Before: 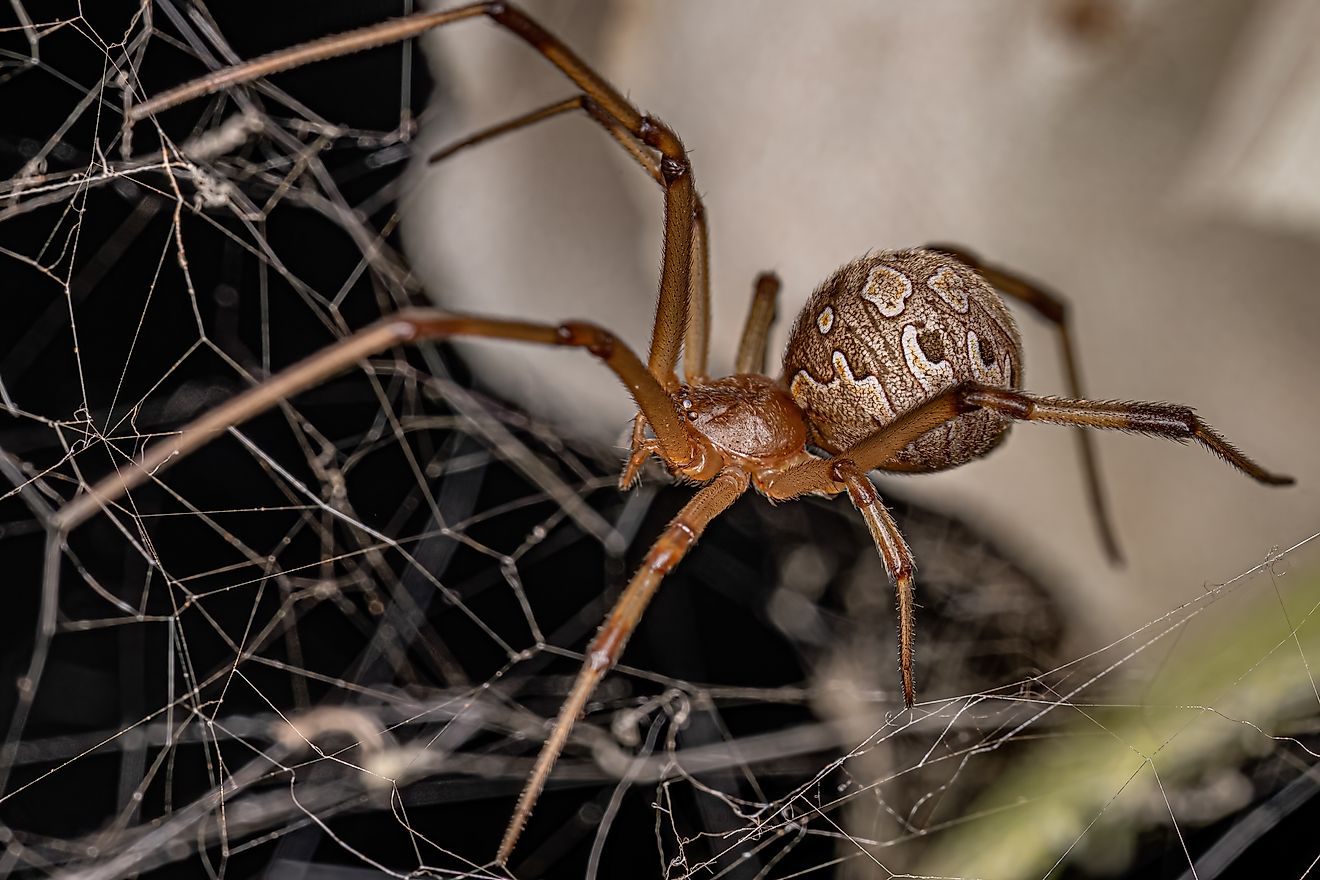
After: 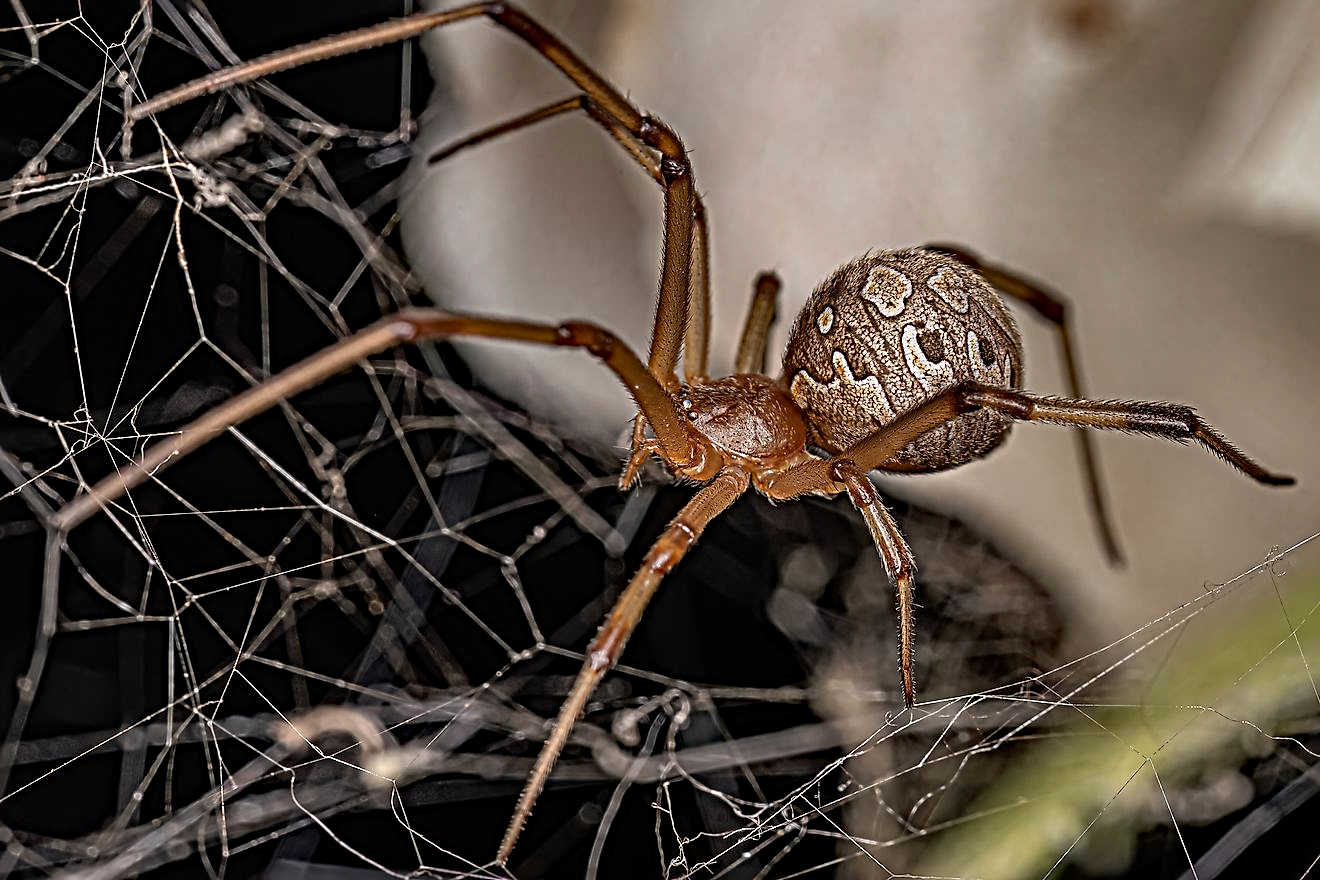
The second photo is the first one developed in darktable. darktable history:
haze removal: compatibility mode true, adaptive false
sharpen: radius 4.841
